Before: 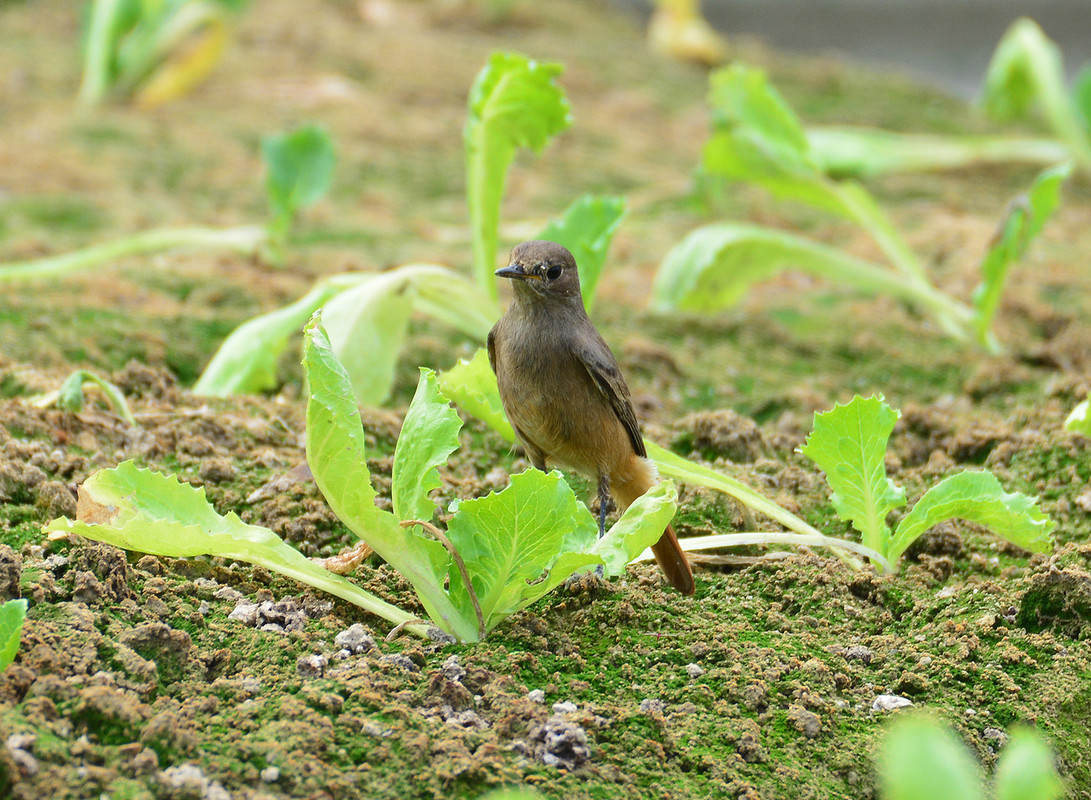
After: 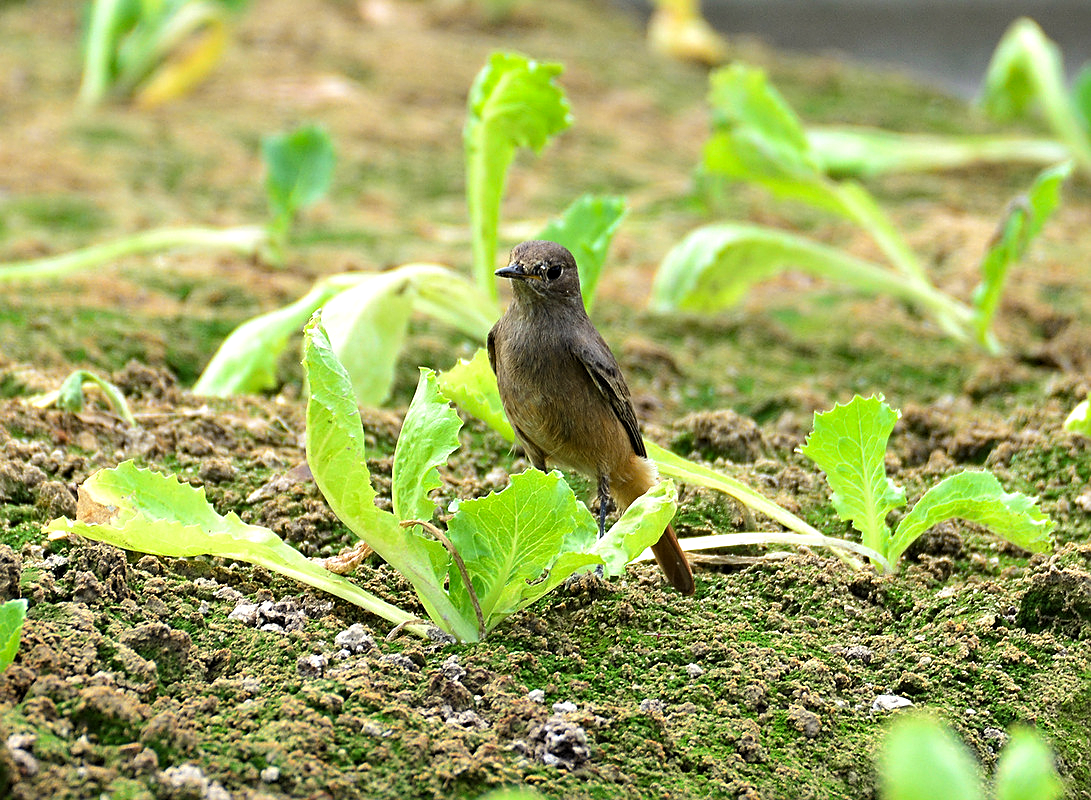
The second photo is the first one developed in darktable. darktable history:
tone equalizer: on, module defaults
haze removal: compatibility mode true, adaptive false
sharpen: on, module defaults
levels: levels [0.052, 0.496, 0.908]
